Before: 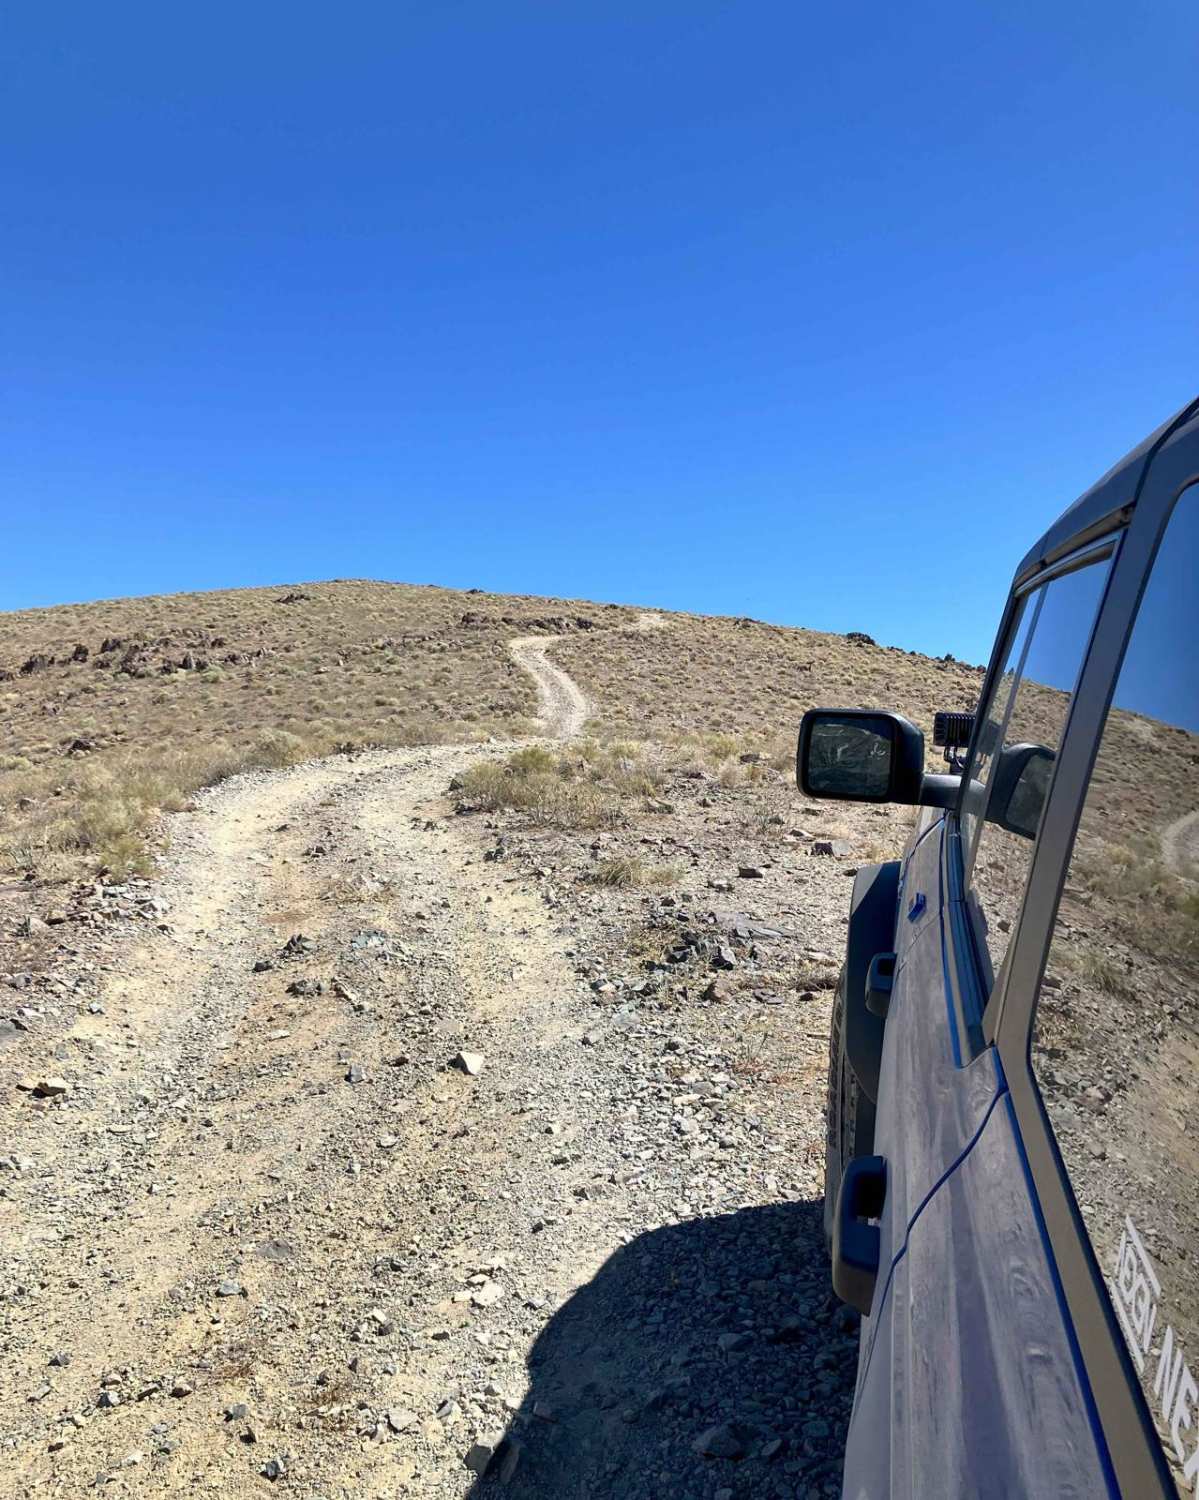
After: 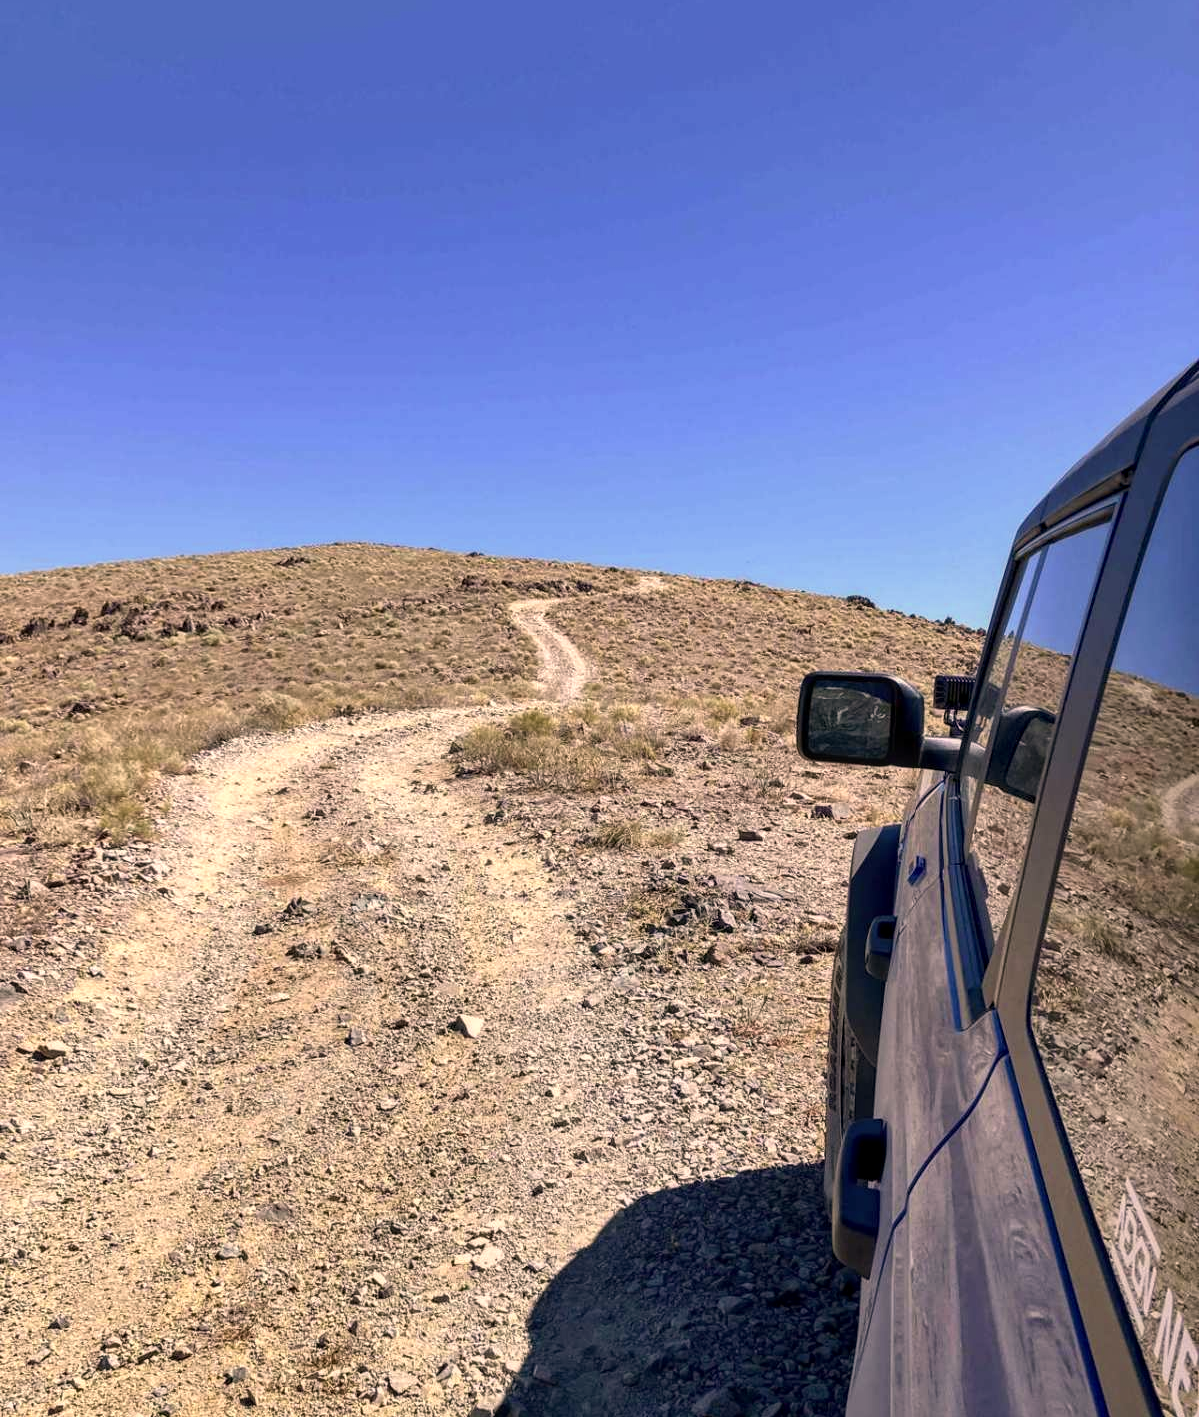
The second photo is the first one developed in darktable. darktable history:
color correction: highlights a* 11.96, highlights b* 11.58
local contrast: on, module defaults
crop and rotate: top 2.479%, bottom 3.018%
